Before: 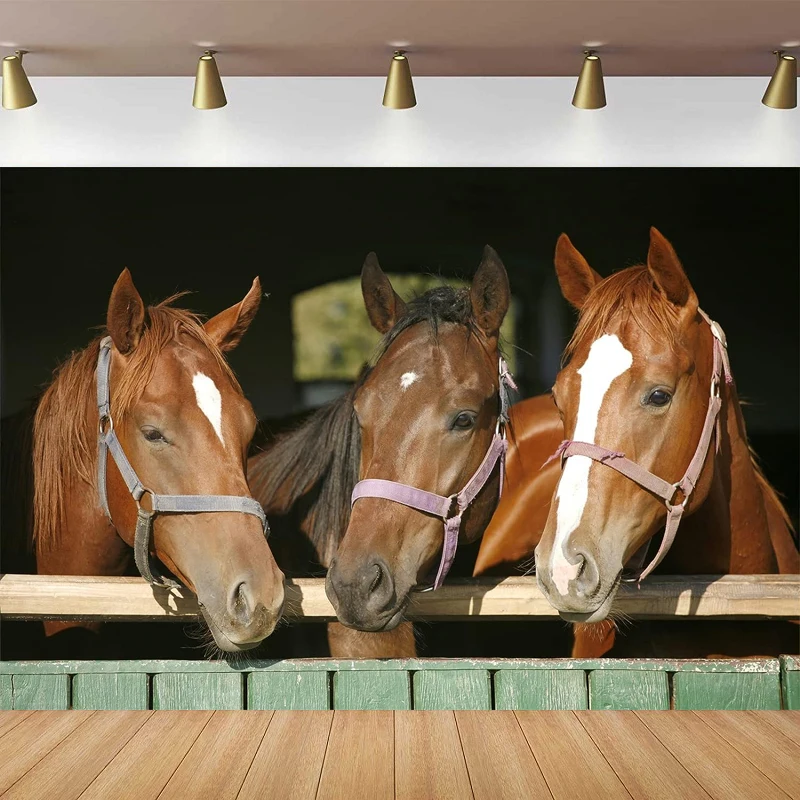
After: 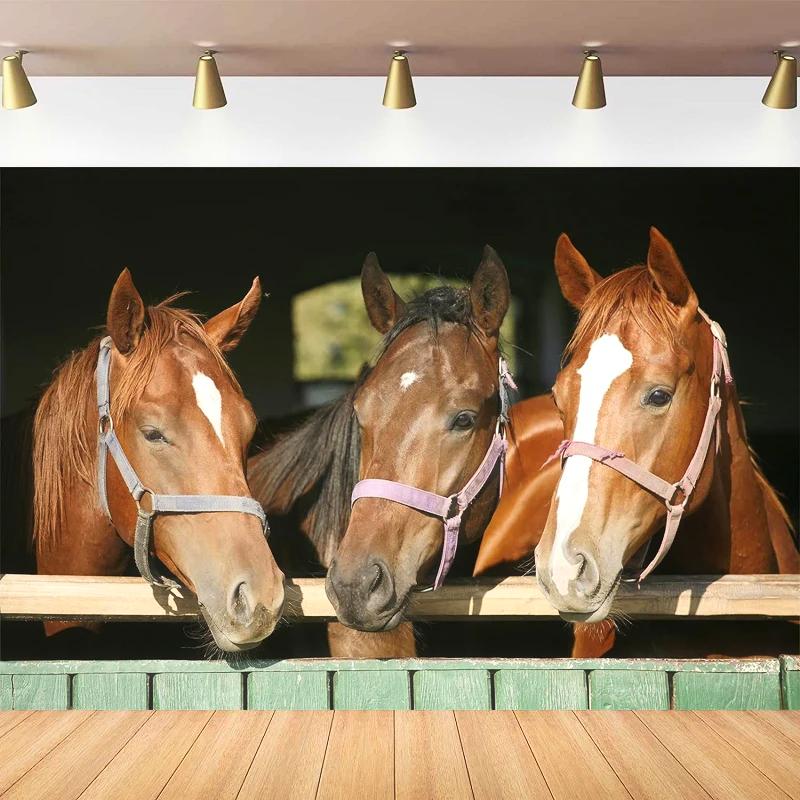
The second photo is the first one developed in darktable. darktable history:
haze removal: strength -0.05
contrast brightness saturation: contrast 0.2, brightness 0.15, saturation 0.14
